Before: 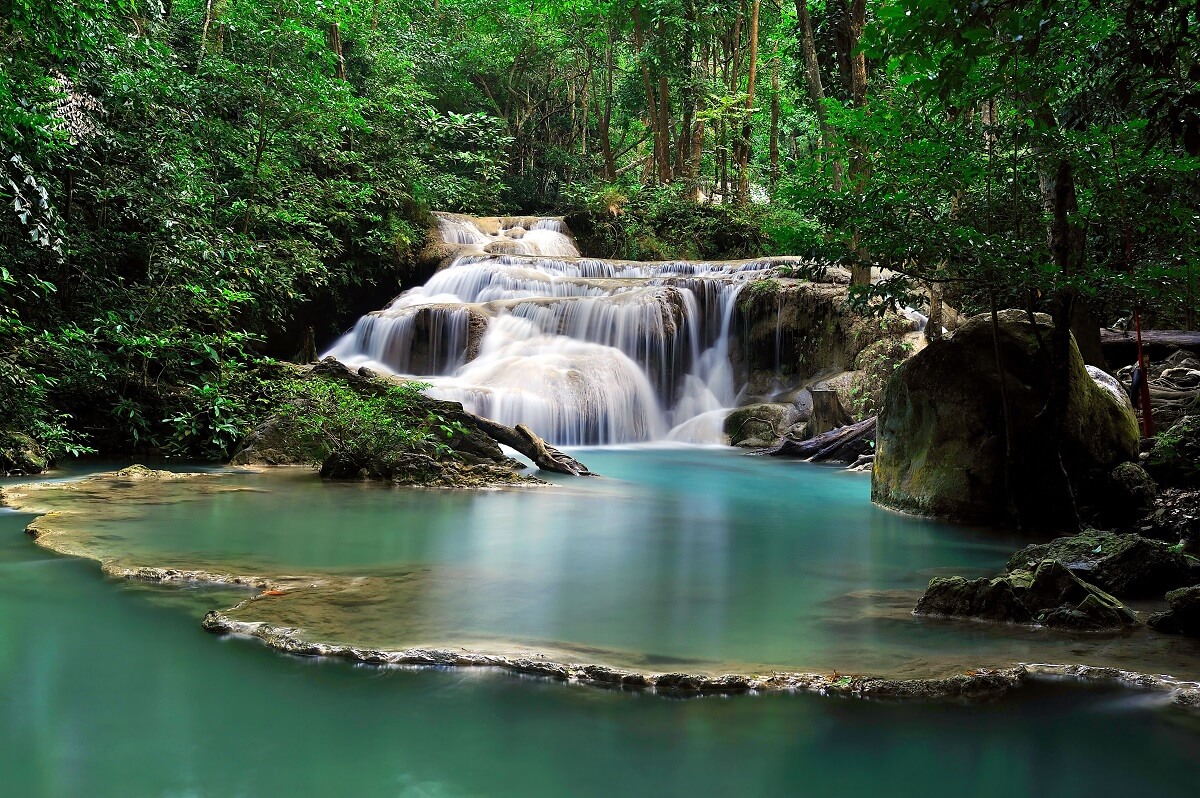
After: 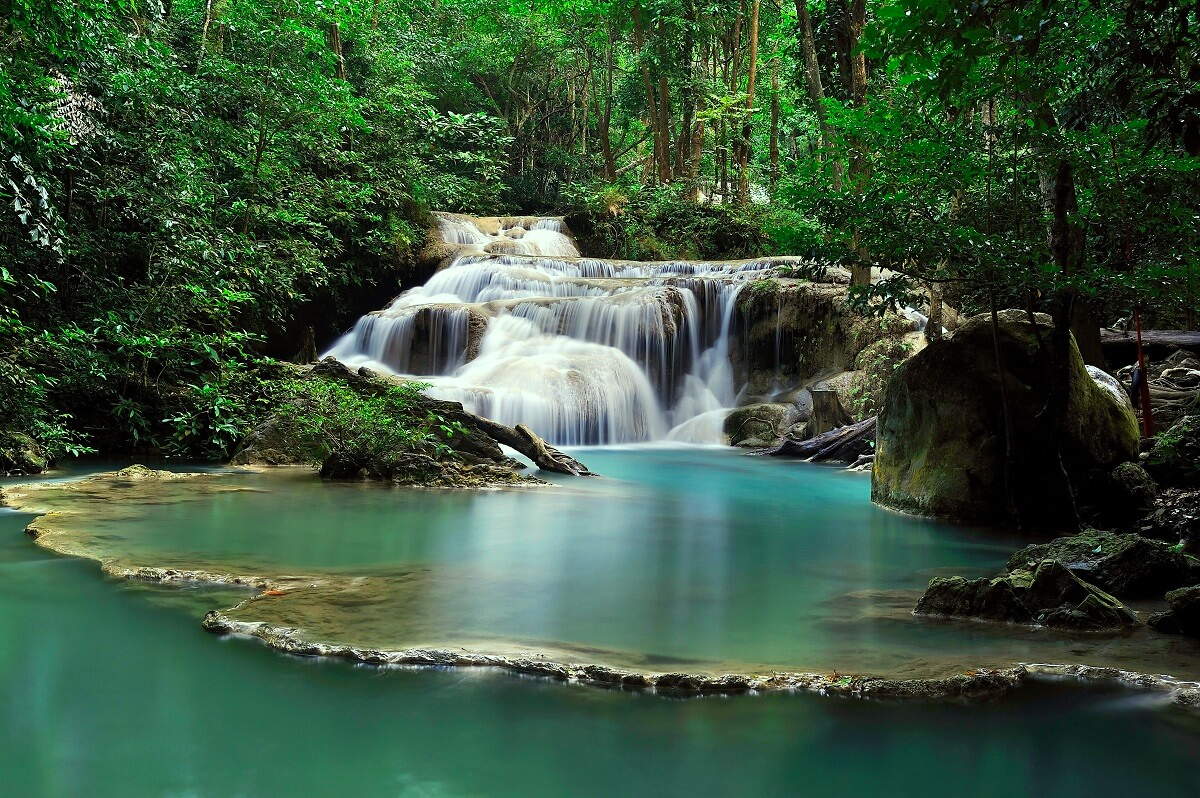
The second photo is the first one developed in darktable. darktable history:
color correction: highlights a* -7.9, highlights b* 3.61
